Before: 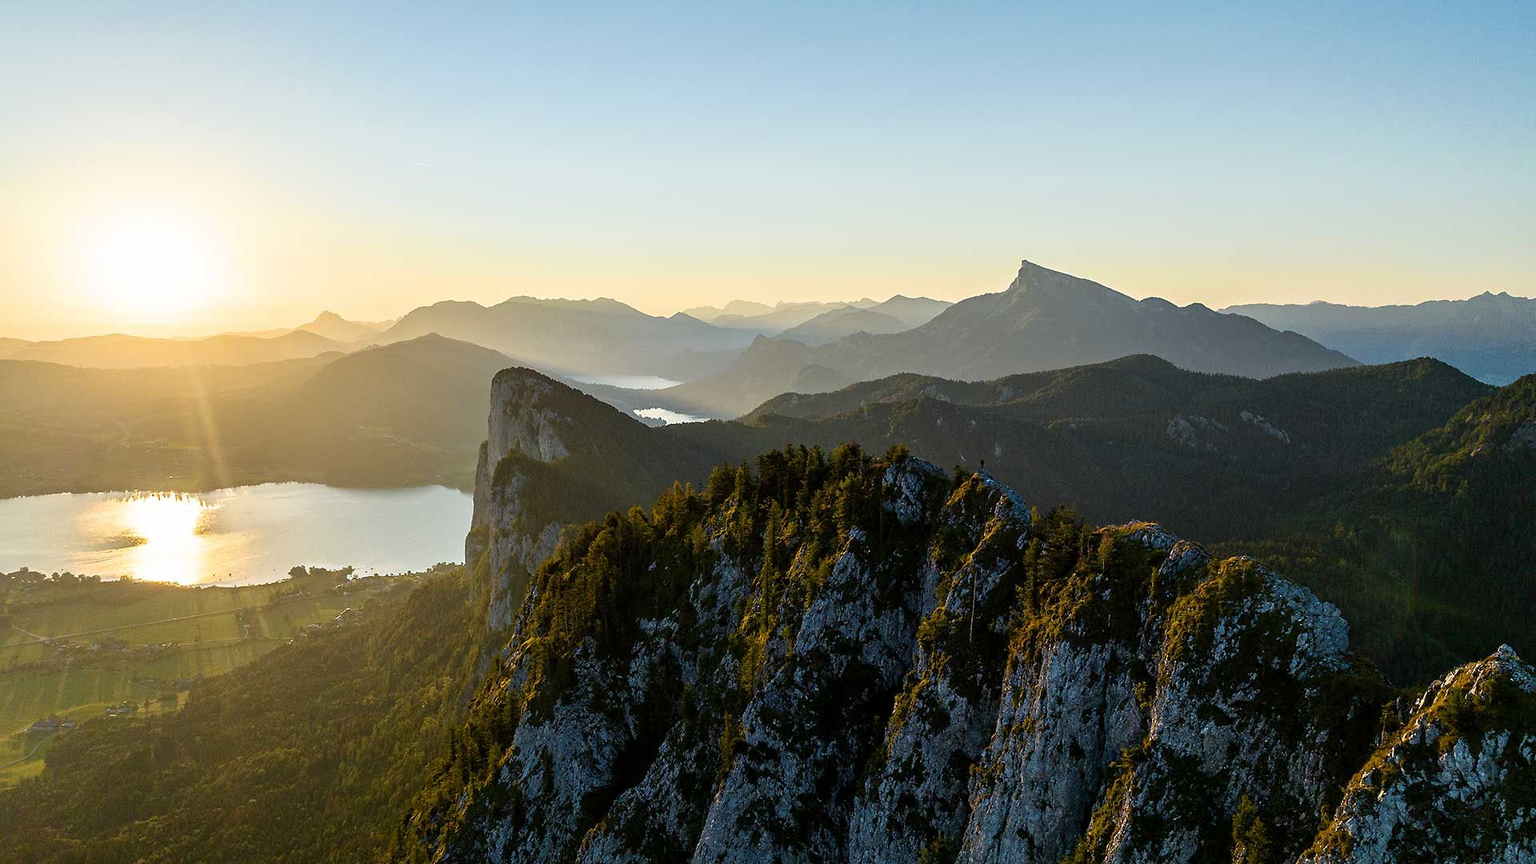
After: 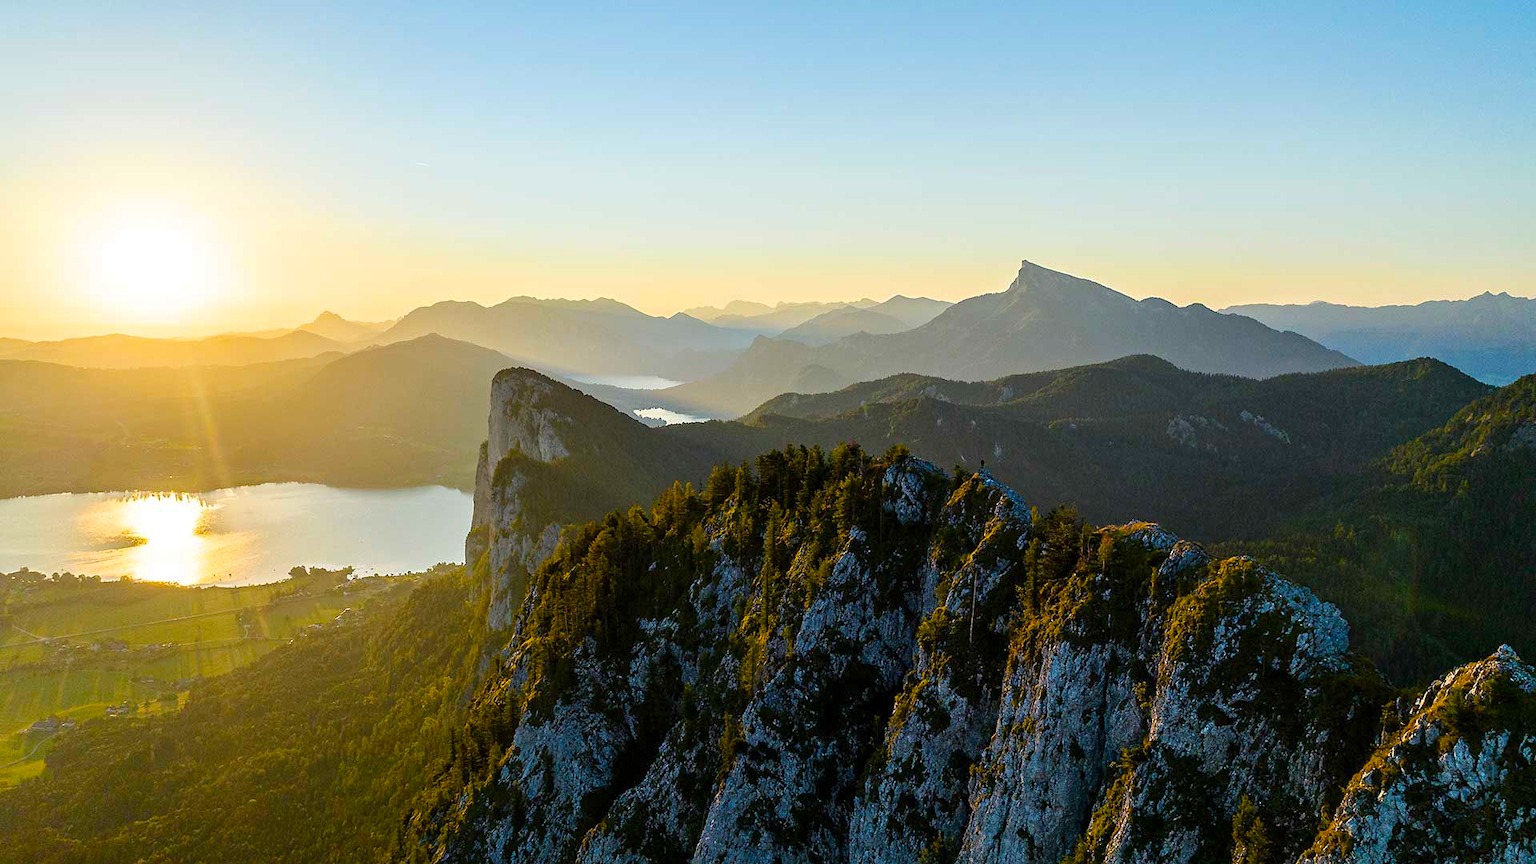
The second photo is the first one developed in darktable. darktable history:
color balance rgb: perceptual saturation grading › global saturation 25%, perceptual brilliance grading › mid-tones 10%, perceptual brilliance grading › shadows 15%, global vibrance 20%
color balance: output saturation 98.5%
